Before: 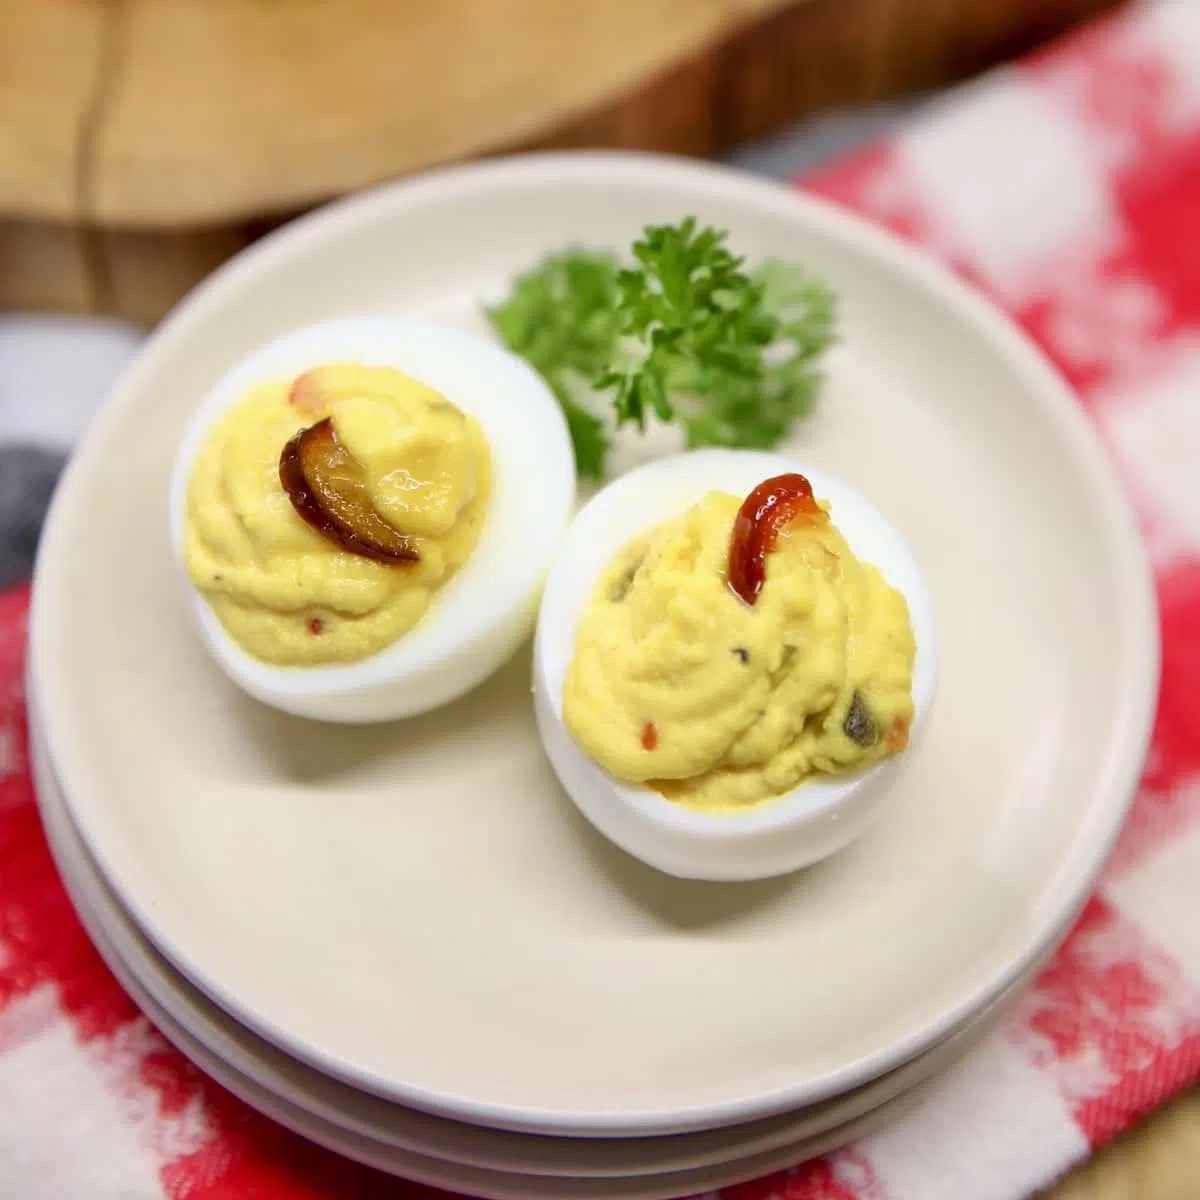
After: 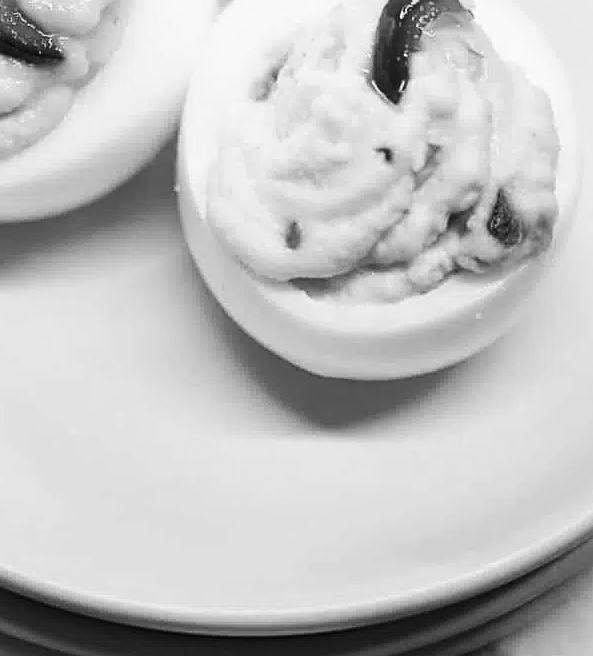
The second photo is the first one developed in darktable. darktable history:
color contrast: green-magenta contrast 0, blue-yellow contrast 0
sharpen: on, module defaults
crop: left 29.672%, top 41.786%, right 20.851%, bottom 3.487%
contrast brightness saturation: contrast 0.2, brightness -0.11, saturation 0.1
